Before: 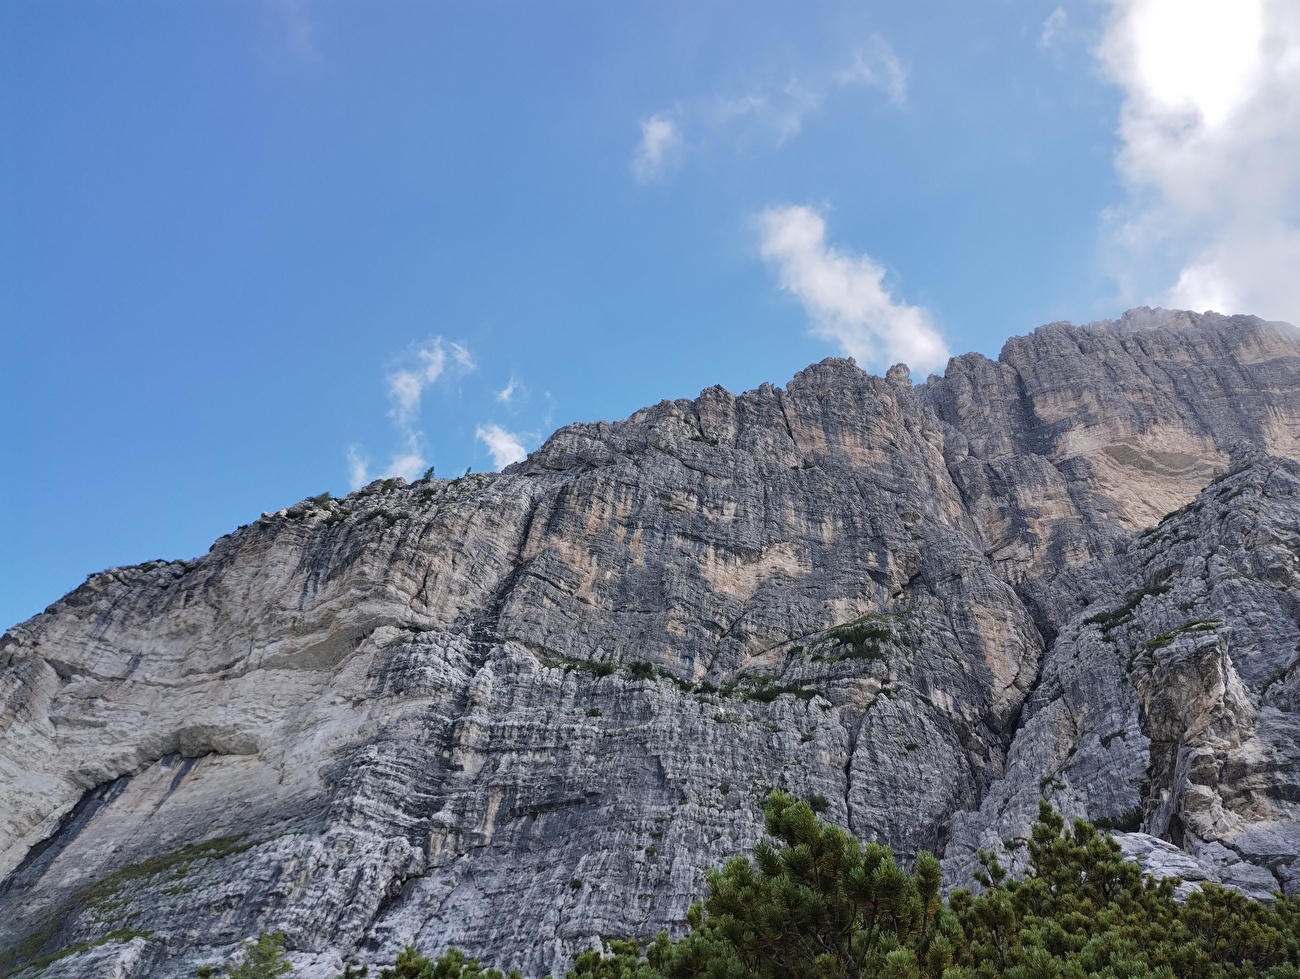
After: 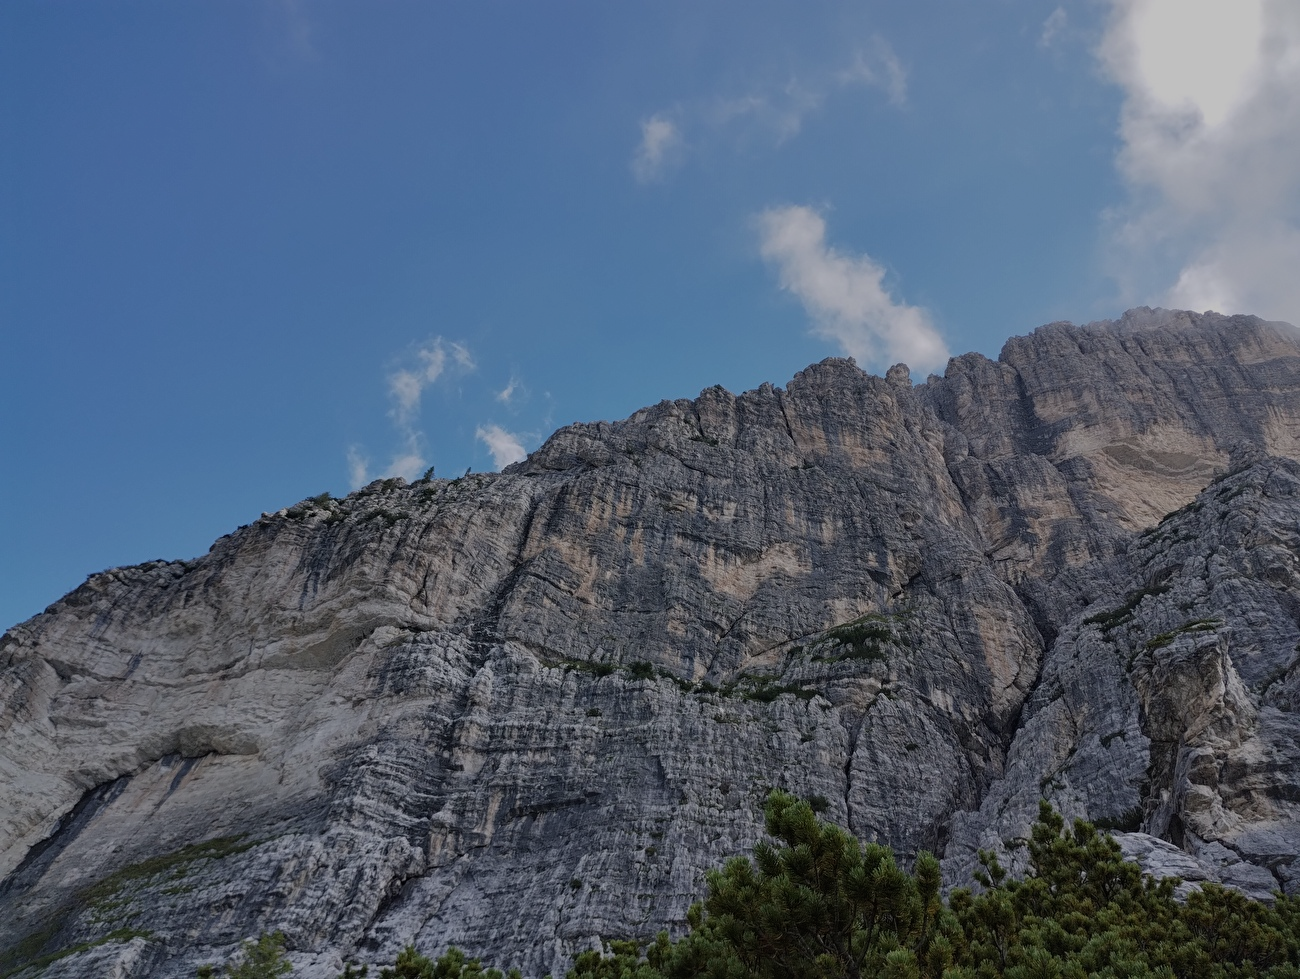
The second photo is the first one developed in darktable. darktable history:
exposure: exposure -0.918 EV, compensate highlight preservation false
